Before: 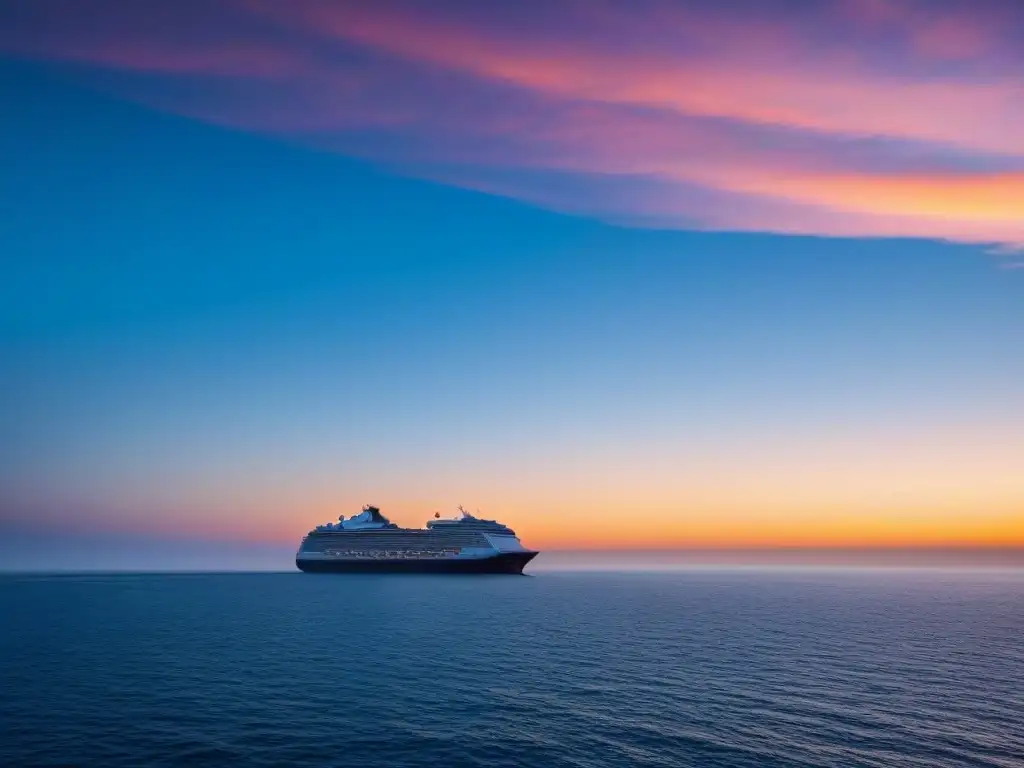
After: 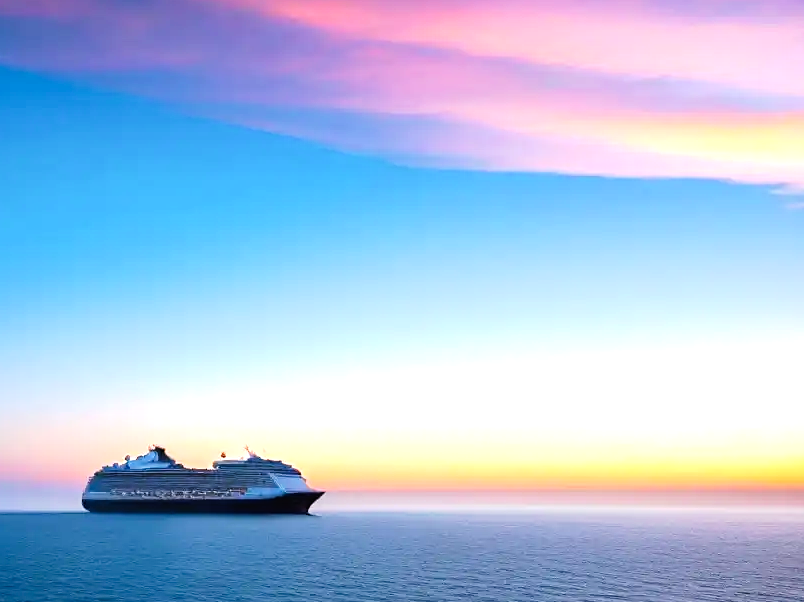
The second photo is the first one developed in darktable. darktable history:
crop and rotate: left 20.976%, top 7.922%, right 0.426%, bottom 13.596%
tone equalizer: -8 EV -1.11 EV, -7 EV -1 EV, -6 EV -0.875 EV, -5 EV -0.558 EV, -3 EV 0.566 EV, -2 EV 0.879 EV, -1 EV 1 EV, +0 EV 1.07 EV
tone curve: curves: ch0 [(0, 0.009) (0.037, 0.035) (0.131, 0.126) (0.275, 0.28) (0.476, 0.514) (0.617, 0.667) (0.704, 0.759) (0.813, 0.863) (0.911, 0.931) (0.997, 1)]; ch1 [(0, 0) (0.318, 0.271) (0.444, 0.438) (0.493, 0.496) (0.508, 0.5) (0.534, 0.535) (0.57, 0.582) (0.65, 0.664) (0.746, 0.764) (1, 1)]; ch2 [(0, 0) (0.246, 0.24) (0.36, 0.381) (0.415, 0.434) (0.476, 0.492) (0.502, 0.499) (0.522, 0.518) (0.533, 0.534) (0.586, 0.598) (0.634, 0.643) (0.706, 0.717) (0.853, 0.83) (1, 0.951)], preserve colors none
sharpen: amount 0.2
